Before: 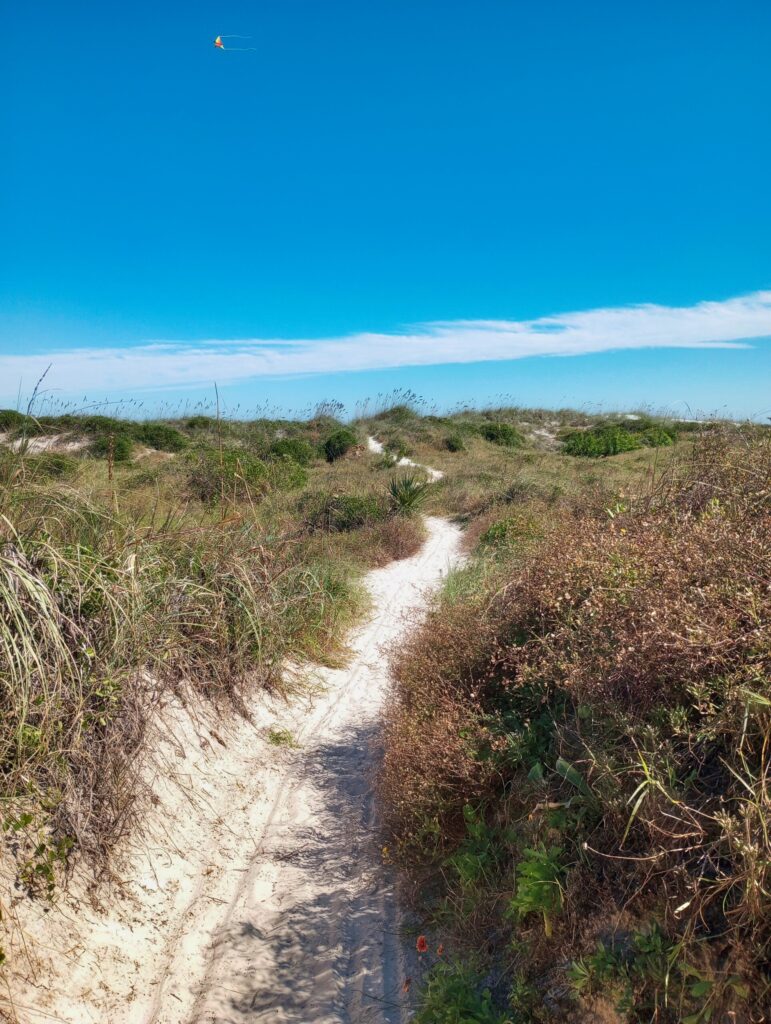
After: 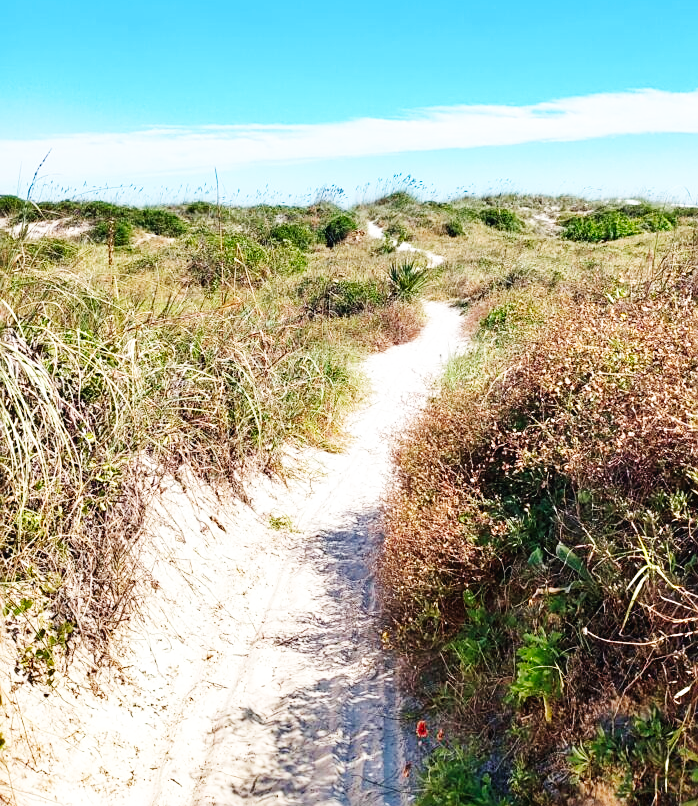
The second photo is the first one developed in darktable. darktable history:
crop: top 21.007%, right 9.449%, bottom 0.217%
base curve: curves: ch0 [(0, 0.003) (0.001, 0.002) (0.006, 0.004) (0.02, 0.022) (0.048, 0.086) (0.094, 0.234) (0.162, 0.431) (0.258, 0.629) (0.385, 0.8) (0.548, 0.918) (0.751, 0.988) (1, 1)], preserve colors none
sharpen: amount 0.49
